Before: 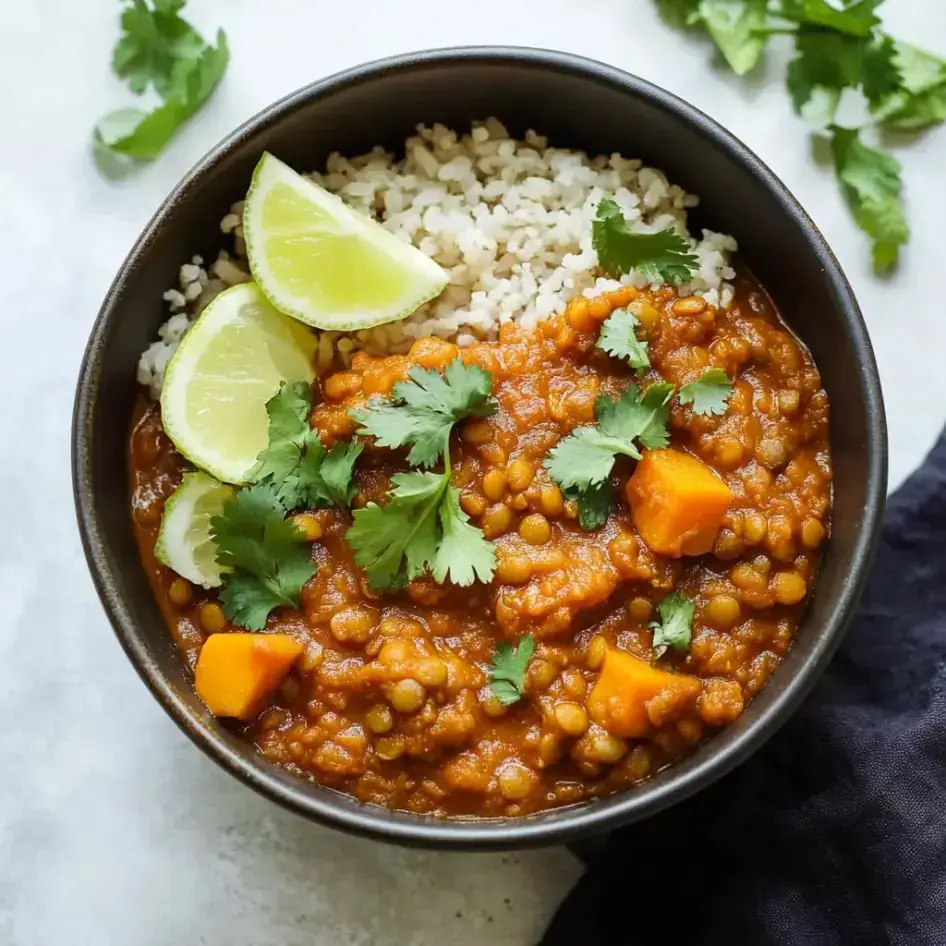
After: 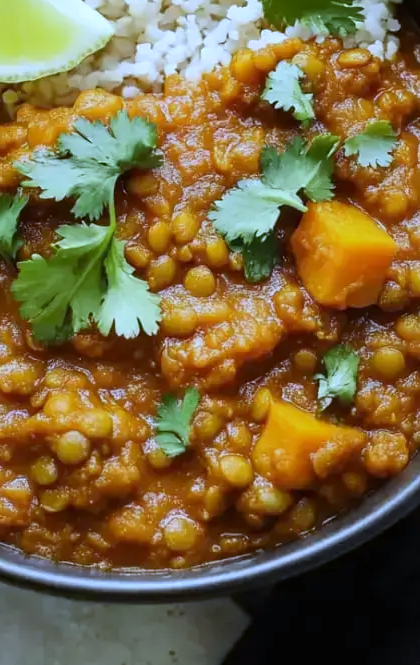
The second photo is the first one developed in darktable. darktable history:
white balance: red 0.871, blue 1.249
crop: left 35.432%, top 26.233%, right 20.145%, bottom 3.432%
